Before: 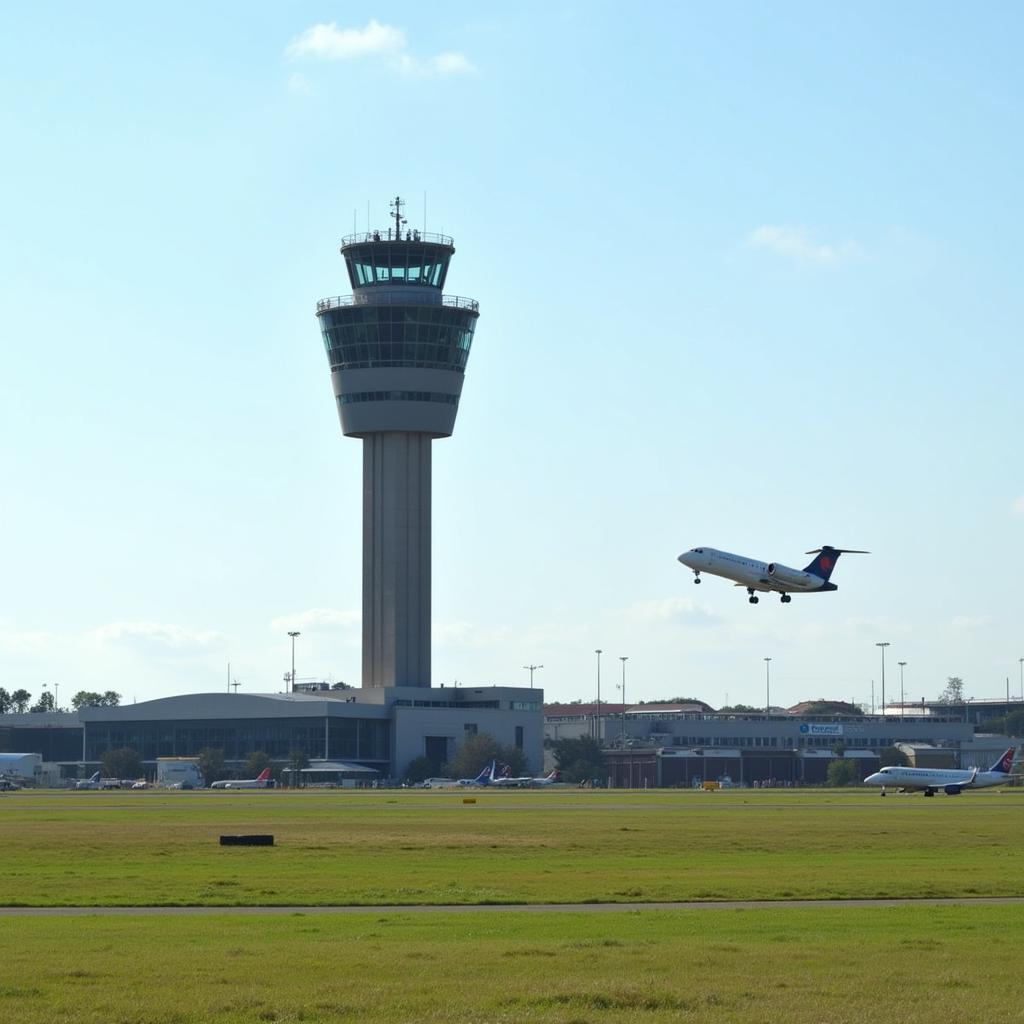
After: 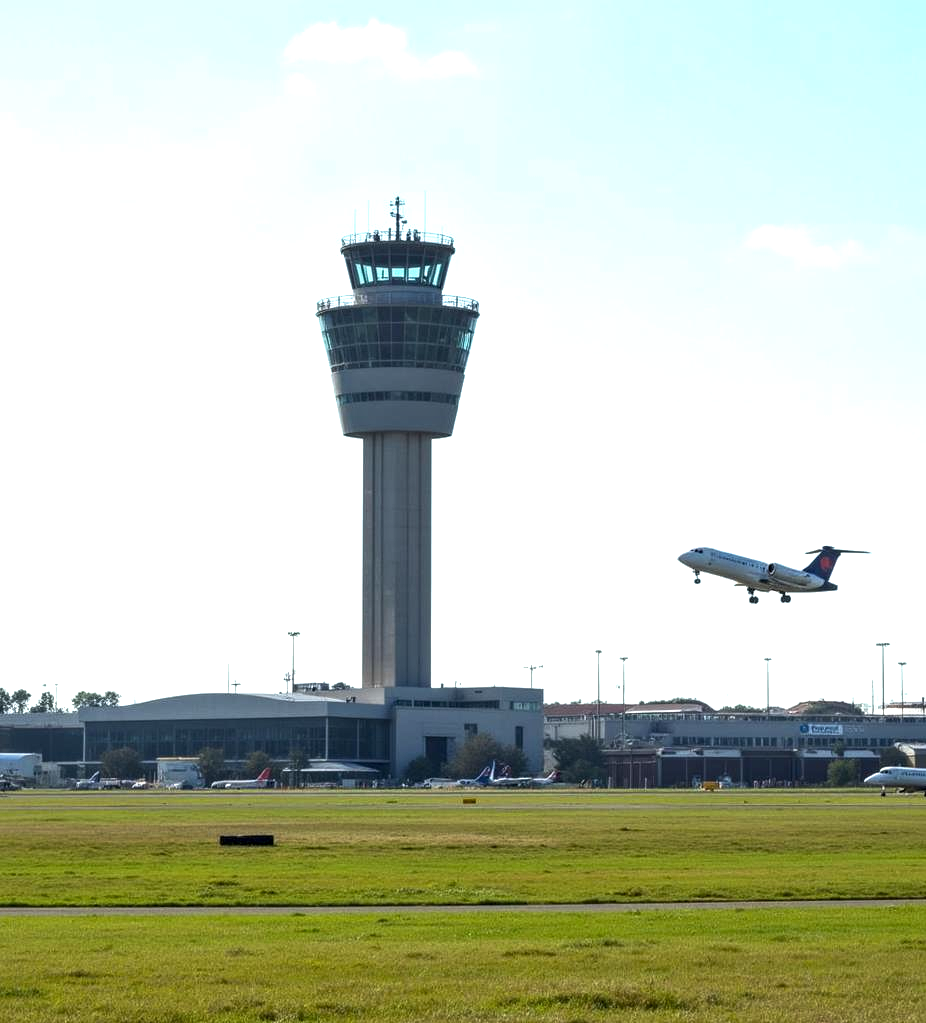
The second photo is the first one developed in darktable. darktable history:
color balance rgb: global offset › luminance -0.234%, white fulcrum 0.089 EV, perceptual saturation grading › global saturation 14.651%, perceptual brilliance grading › global brilliance 15.435%, perceptual brilliance grading › shadows -35.157%
tone equalizer: edges refinement/feathering 500, mask exposure compensation -1.57 EV, preserve details no
local contrast: detail 150%
crop: right 9.475%, bottom 0.03%
exposure: exposure 0.191 EV, compensate highlight preservation false
